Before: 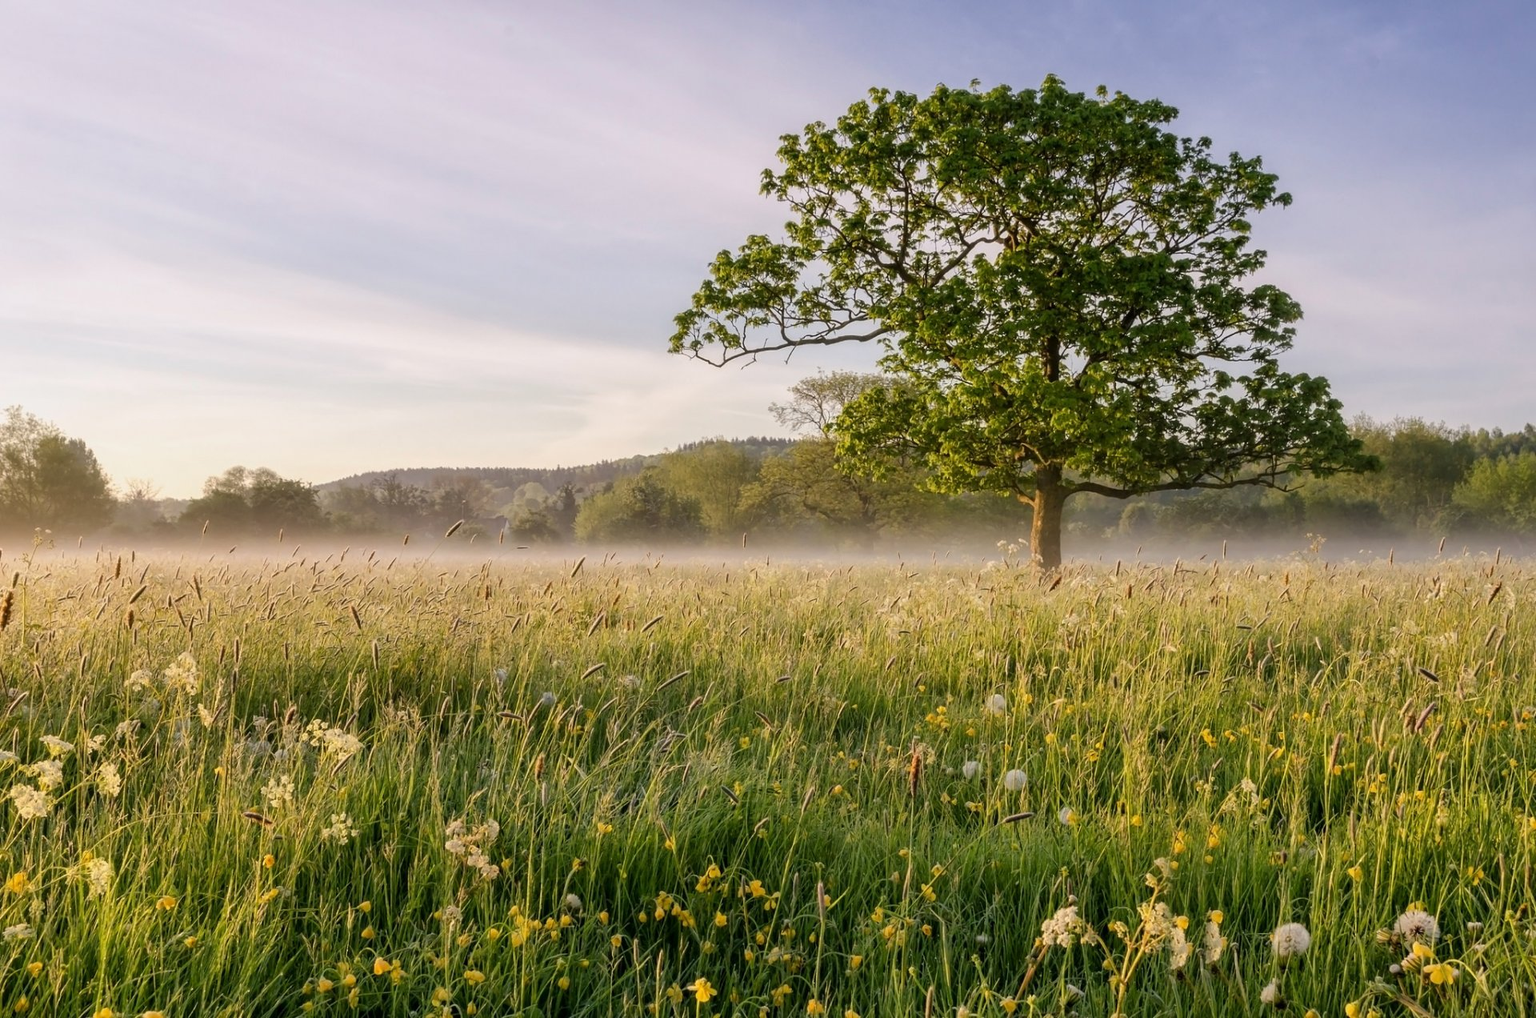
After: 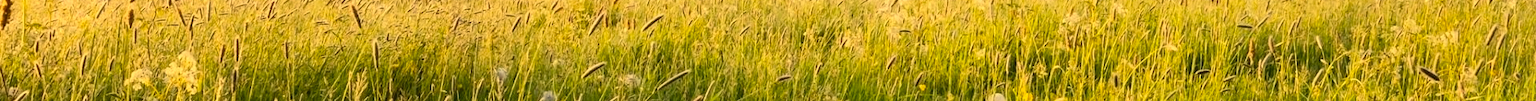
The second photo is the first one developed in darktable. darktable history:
color correction: highlights a* 2.72, highlights b* 22.8
contrast brightness saturation: contrast 0.2, brightness 0.16, saturation 0.22
crop and rotate: top 59.084%, bottom 30.916%
